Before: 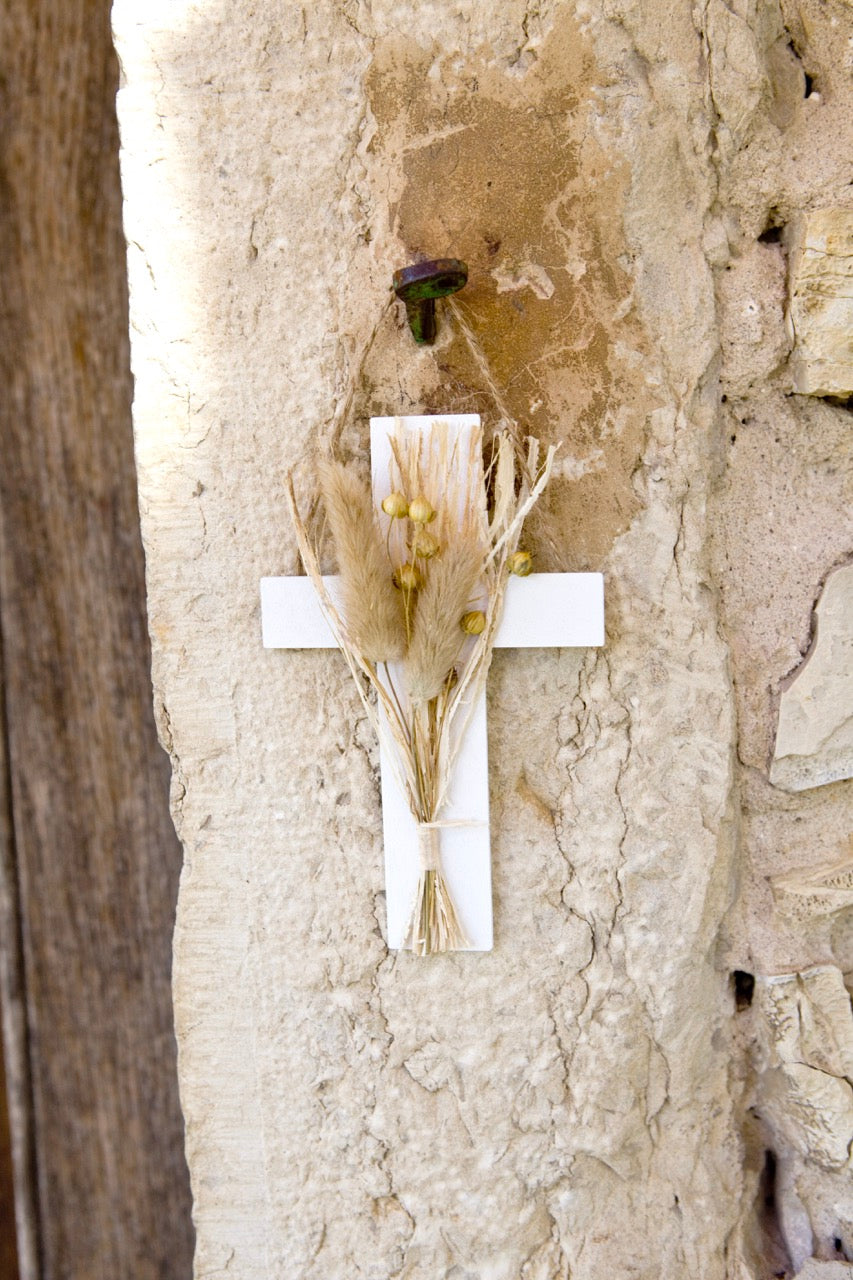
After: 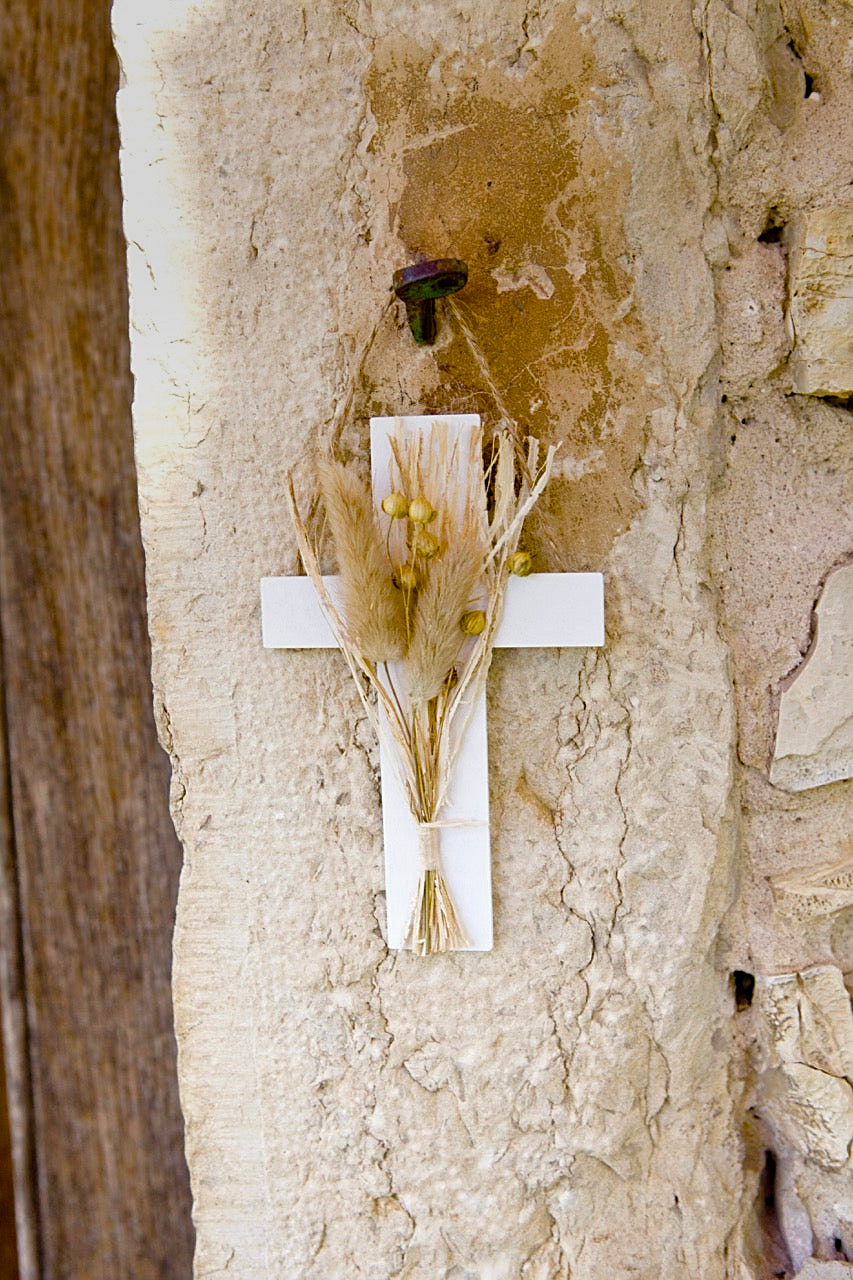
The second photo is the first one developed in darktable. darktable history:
color balance rgb: perceptual saturation grading › global saturation 35%, perceptual saturation grading › highlights -25%, perceptual saturation grading › shadows 25%, global vibrance 10%
sharpen: on, module defaults
graduated density: on, module defaults
